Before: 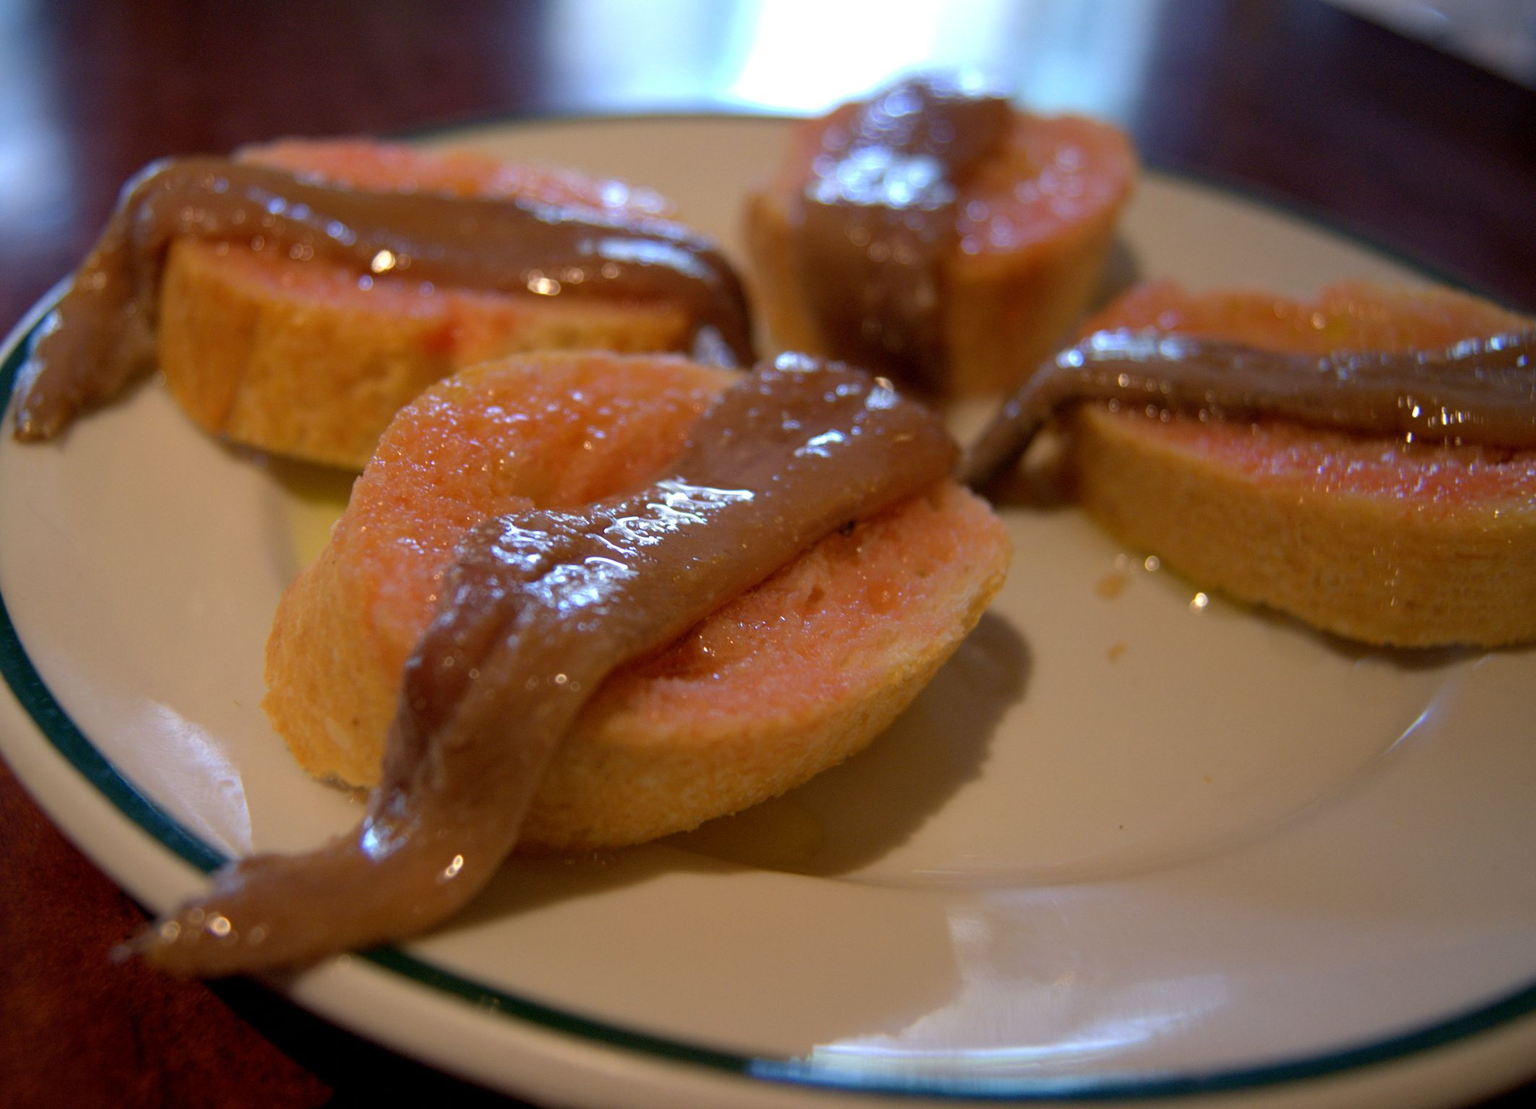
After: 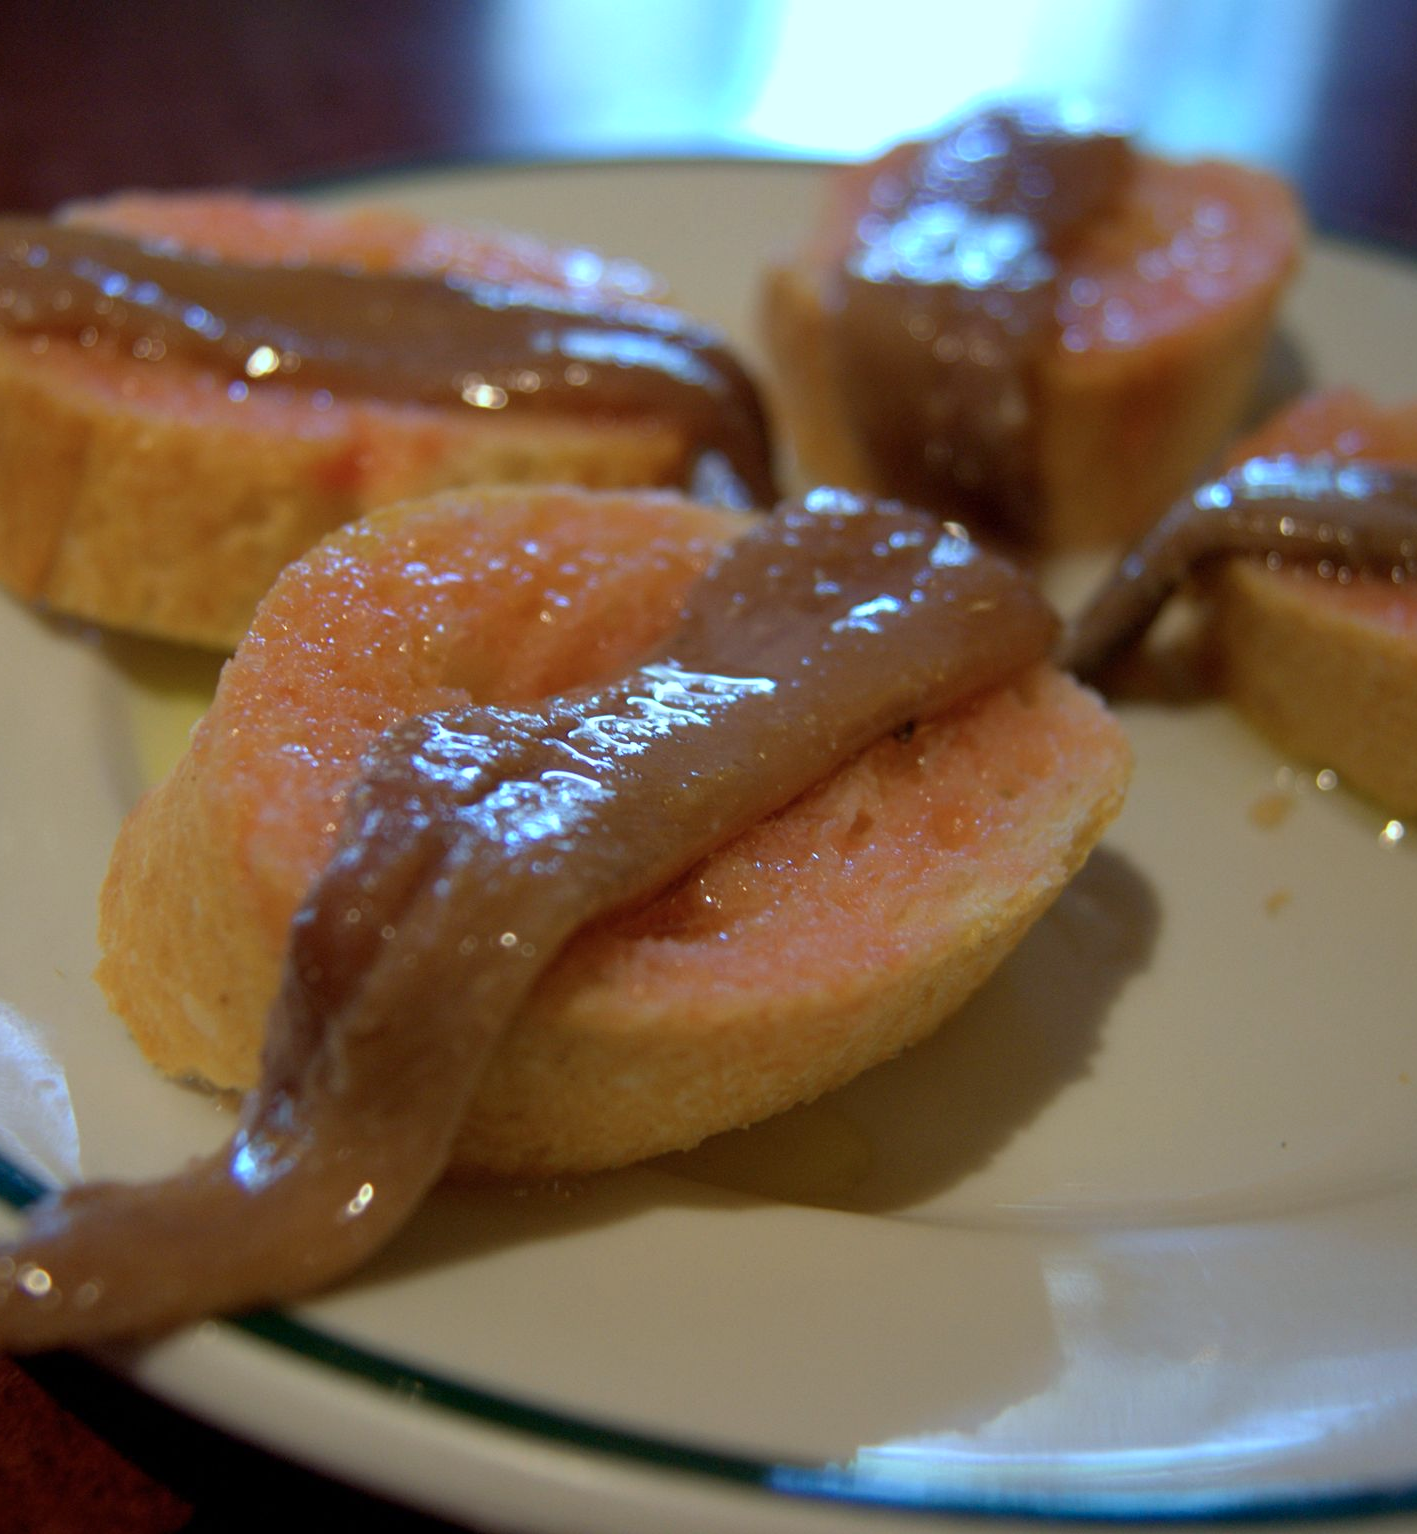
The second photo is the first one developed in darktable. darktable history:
crop and rotate: left 12.648%, right 20.685%
color correction: highlights a* -4.73, highlights b* 5.06, saturation 0.97
color calibration: illuminant as shot in camera, x 0.383, y 0.38, temperature 3949.15 K, gamut compression 1.66
